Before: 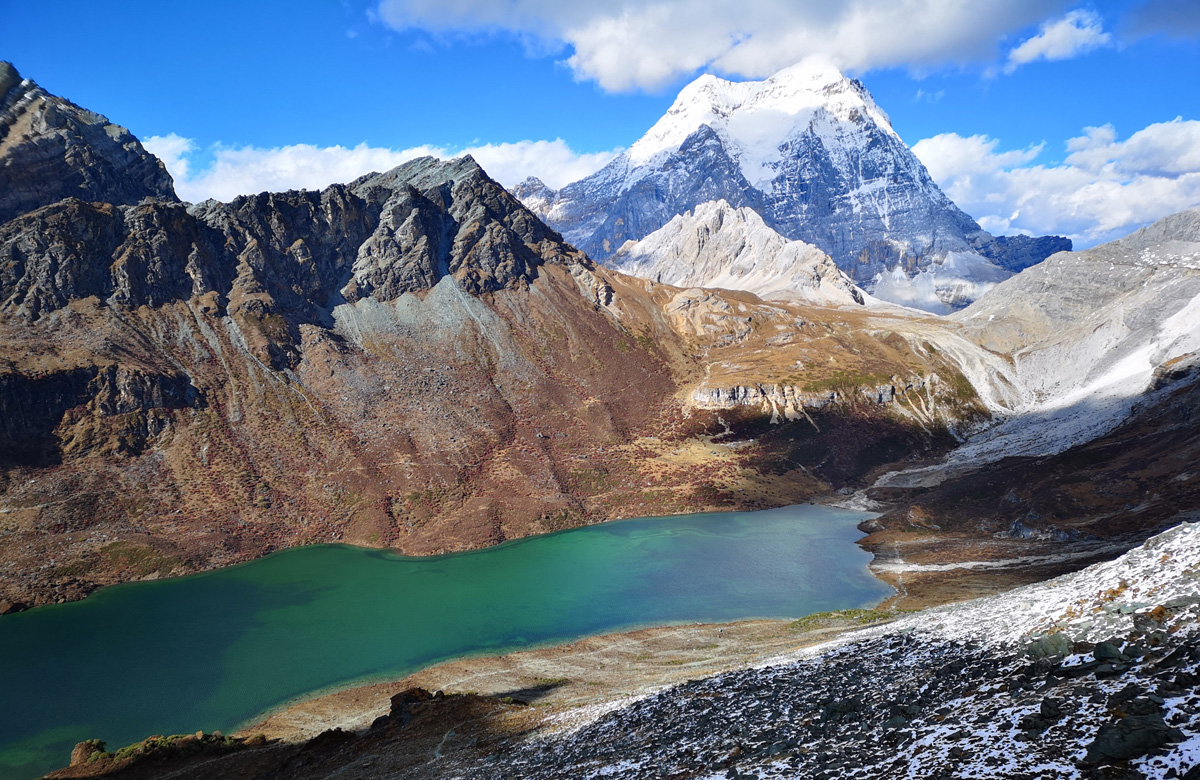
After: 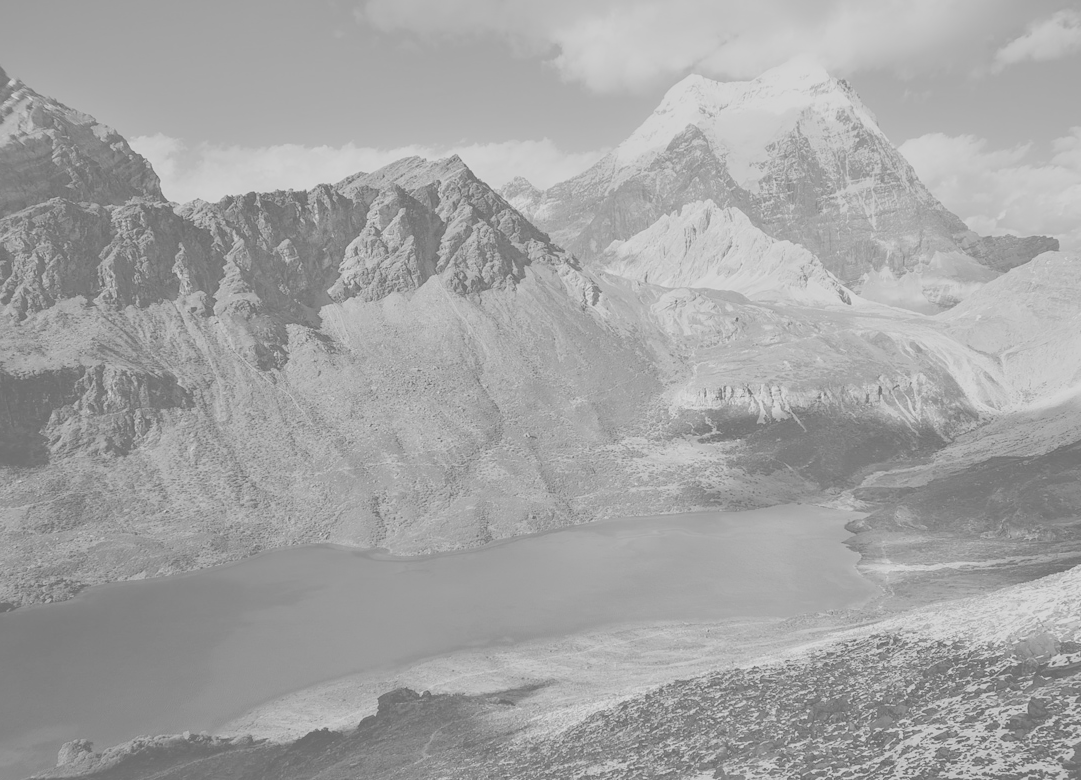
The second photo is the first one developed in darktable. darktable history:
contrast brightness saturation: contrast -0.32, brightness 0.75, saturation -0.78
color balance rgb: shadows lift › chroma 11.71%, shadows lift › hue 133.46°, highlights gain › chroma 4%, highlights gain › hue 200.2°, perceptual saturation grading › global saturation 18.05%
crop and rotate: left 1.088%, right 8.807%
monochrome: a 26.22, b 42.67, size 0.8
